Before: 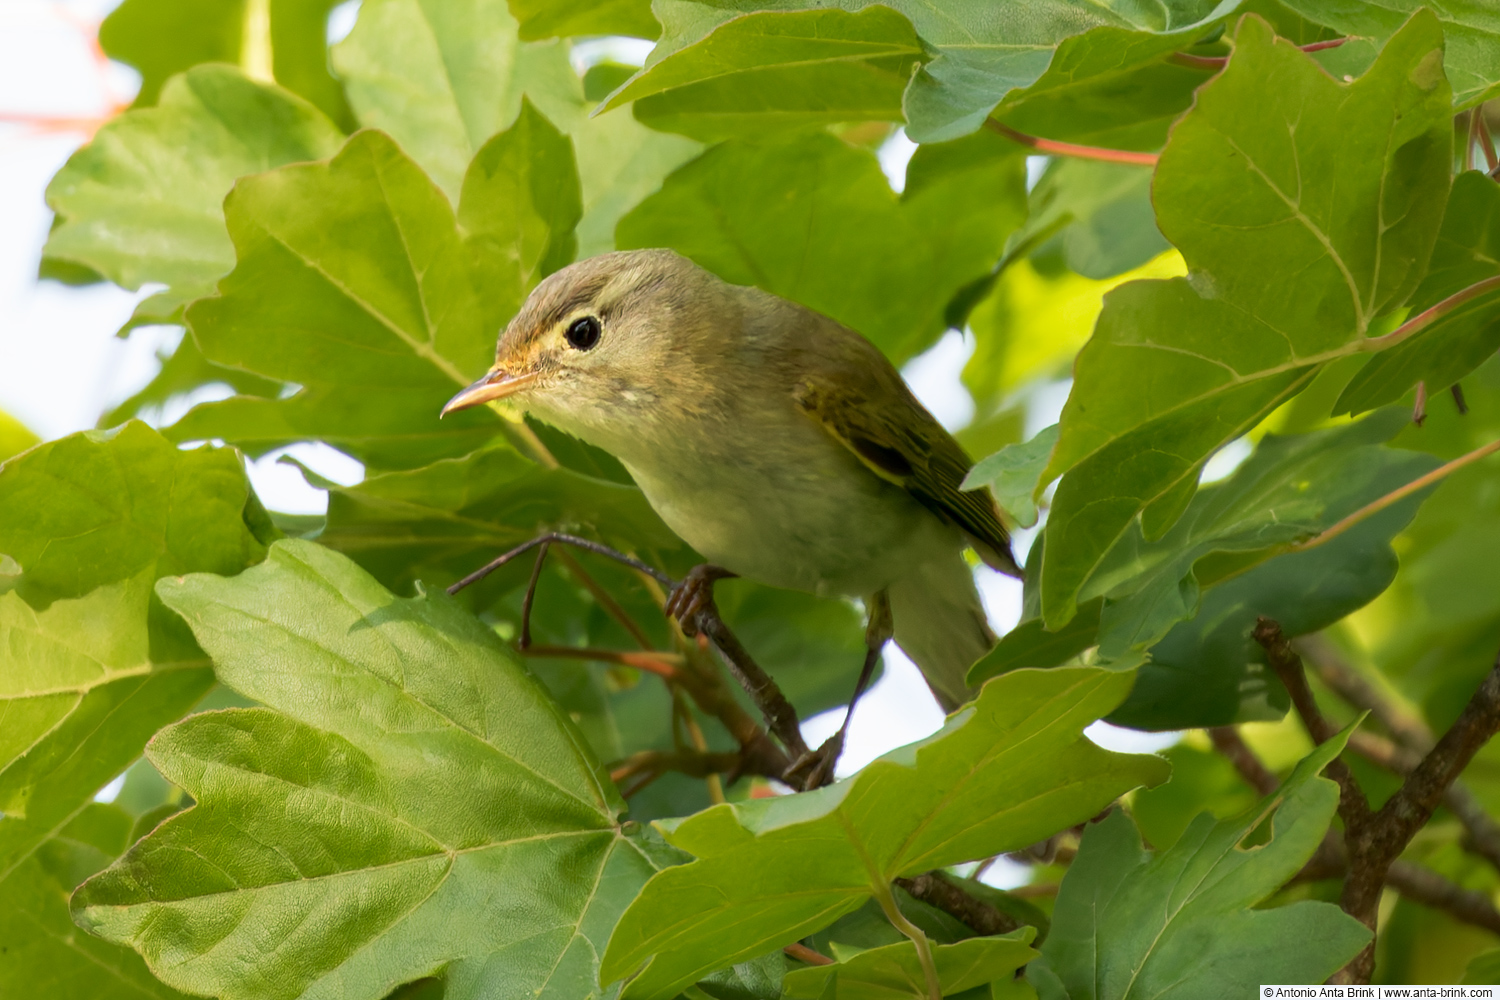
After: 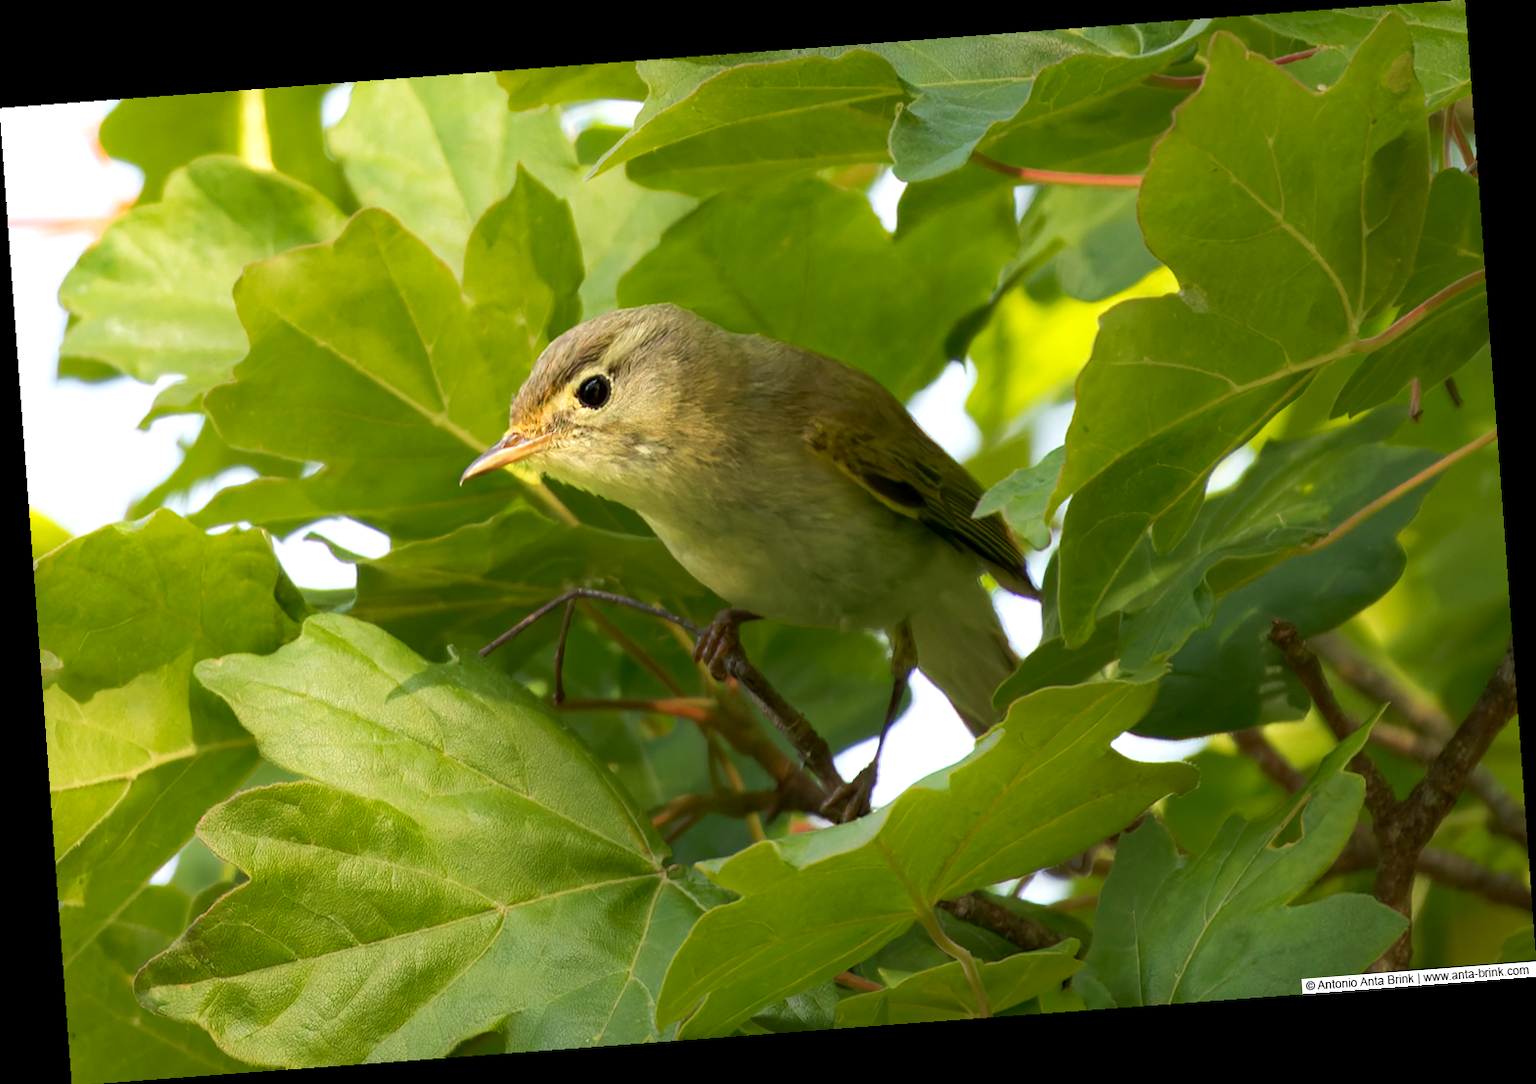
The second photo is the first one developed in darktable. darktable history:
haze removal: compatibility mode true, adaptive false
rotate and perspective: rotation -4.25°, automatic cropping off
tone equalizer: -8 EV -0.001 EV, -7 EV 0.001 EV, -6 EV -0.002 EV, -5 EV -0.003 EV, -4 EV -0.062 EV, -3 EV -0.222 EV, -2 EV -0.267 EV, -1 EV 0.105 EV, +0 EV 0.303 EV
